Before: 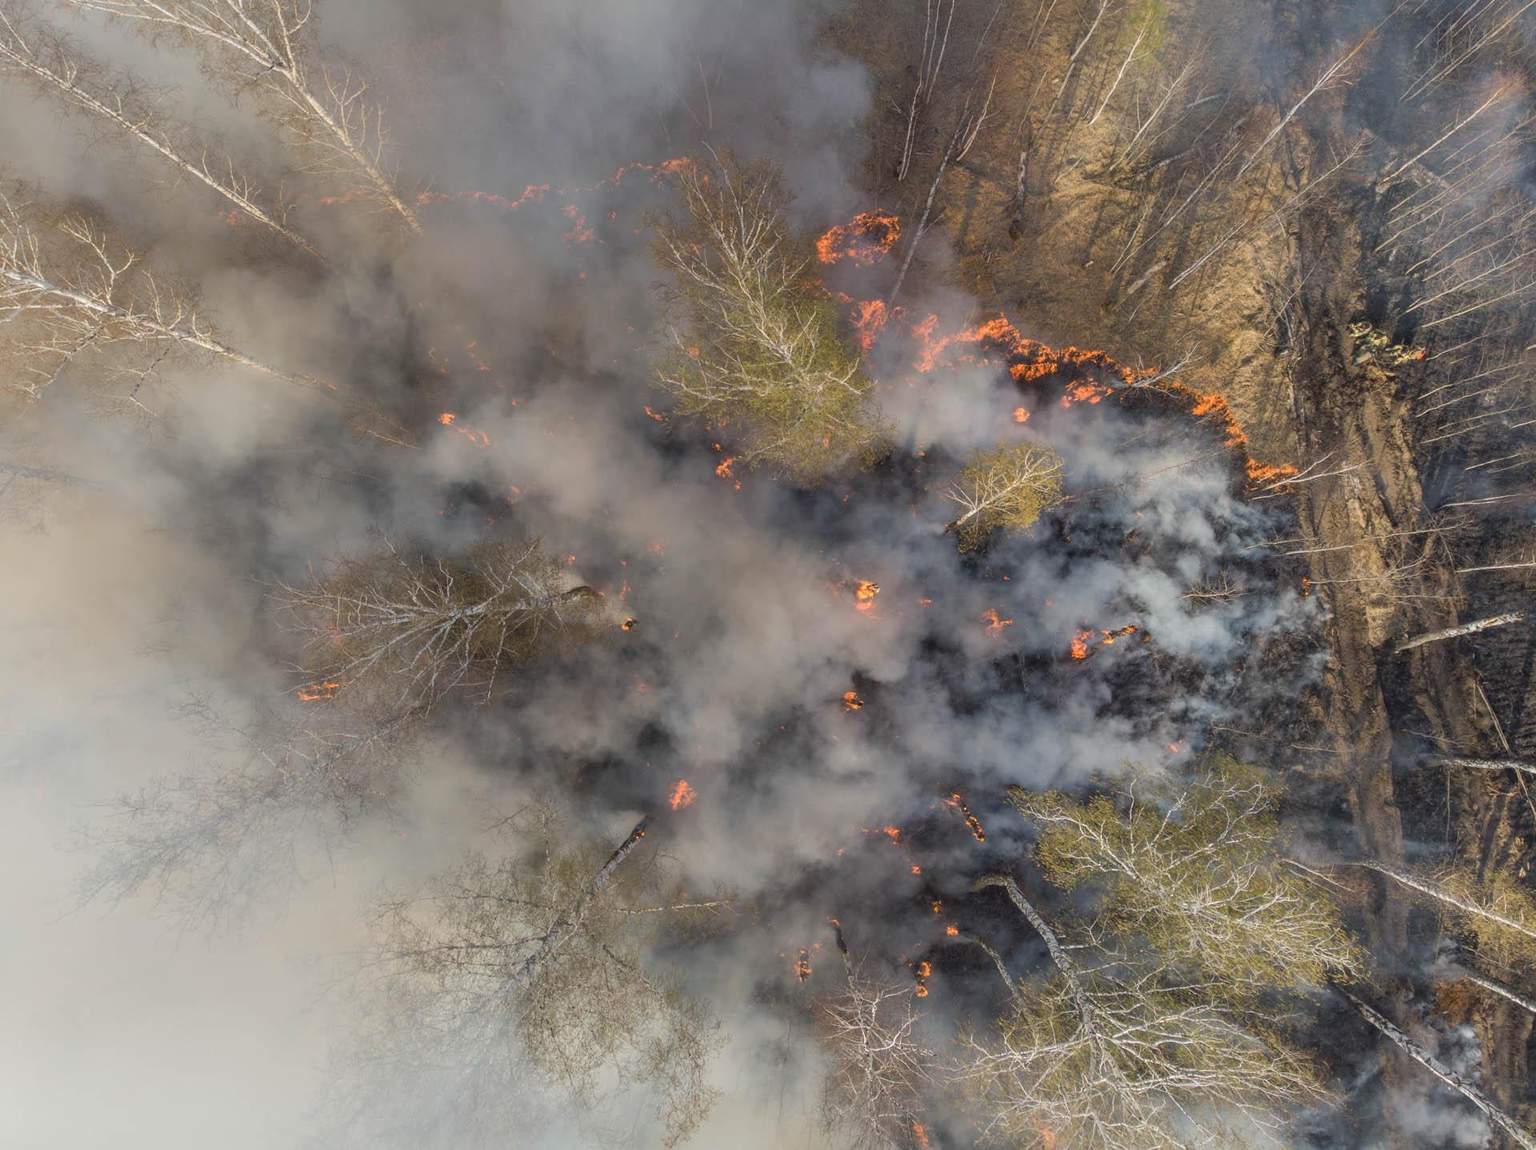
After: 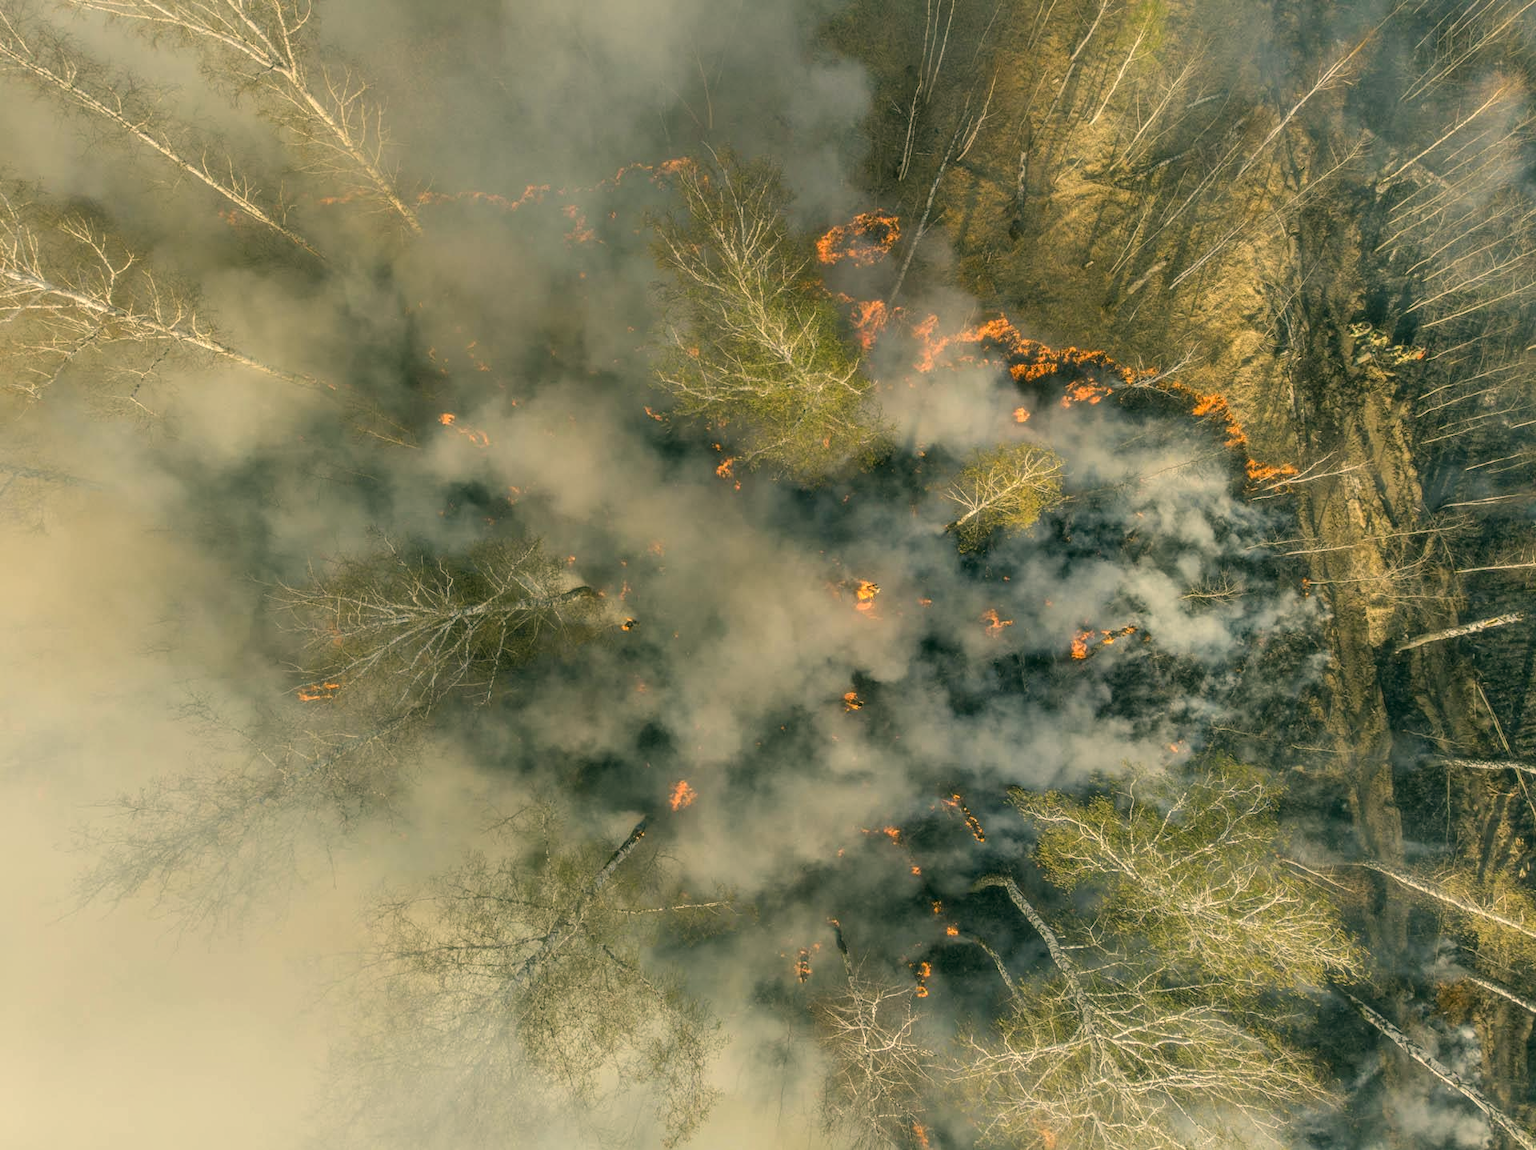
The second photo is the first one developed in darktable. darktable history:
haze removal: strength -0.1, adaptive false
color correction: highlights a* 5.3, highlights b* 24.26, shadows a* -15.58, shadows b* 4.02
local contrast: on, module defaults
